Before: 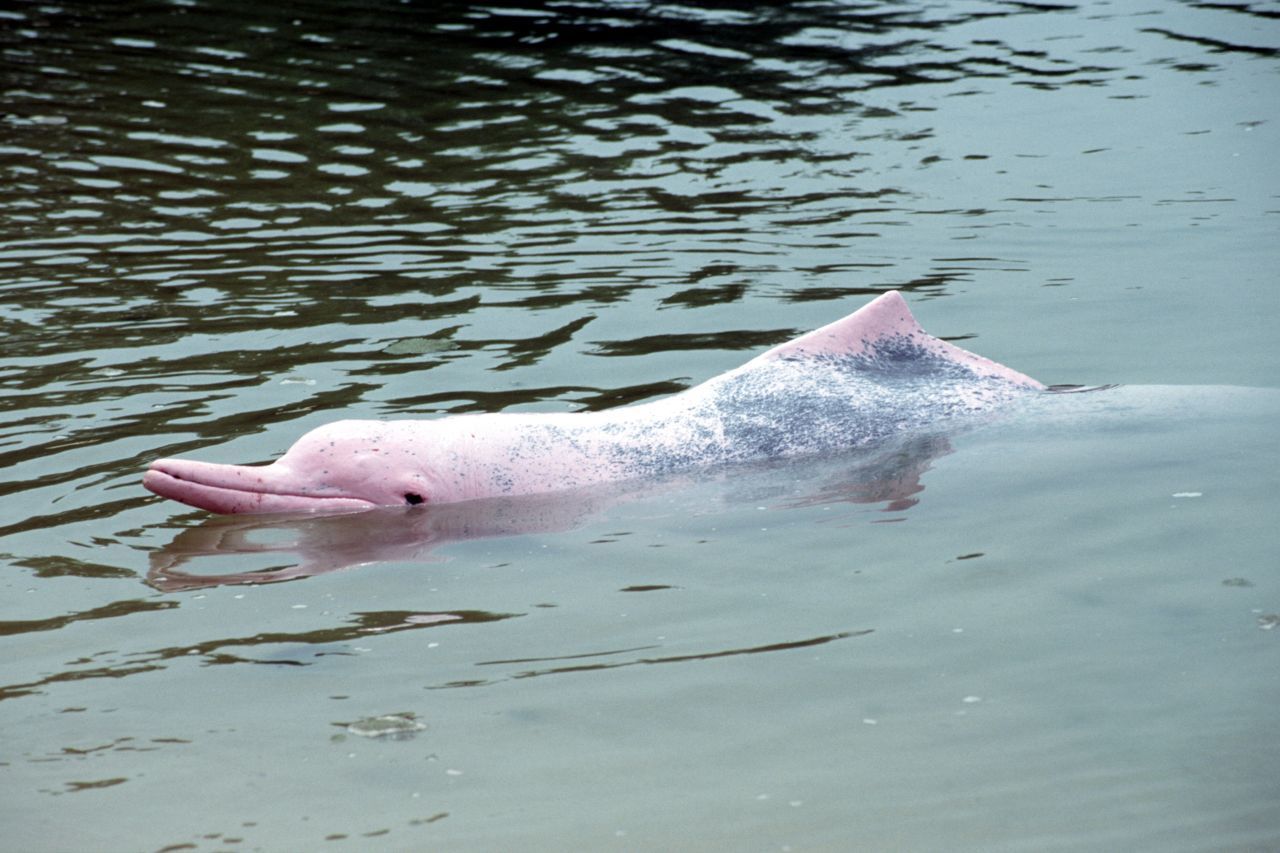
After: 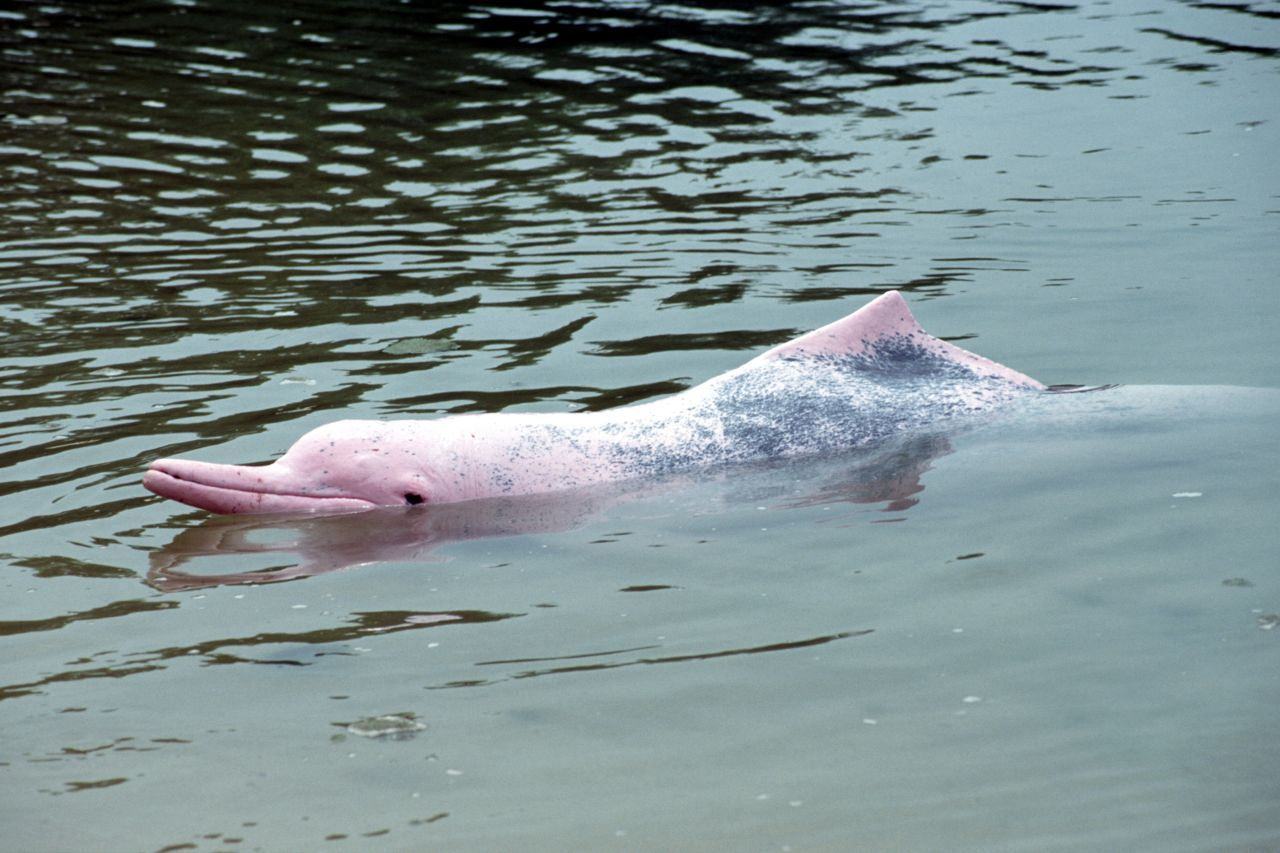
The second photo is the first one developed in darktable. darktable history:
shadows and highlights: shadows 25.47, highlights -48.05, soften with gaussian
